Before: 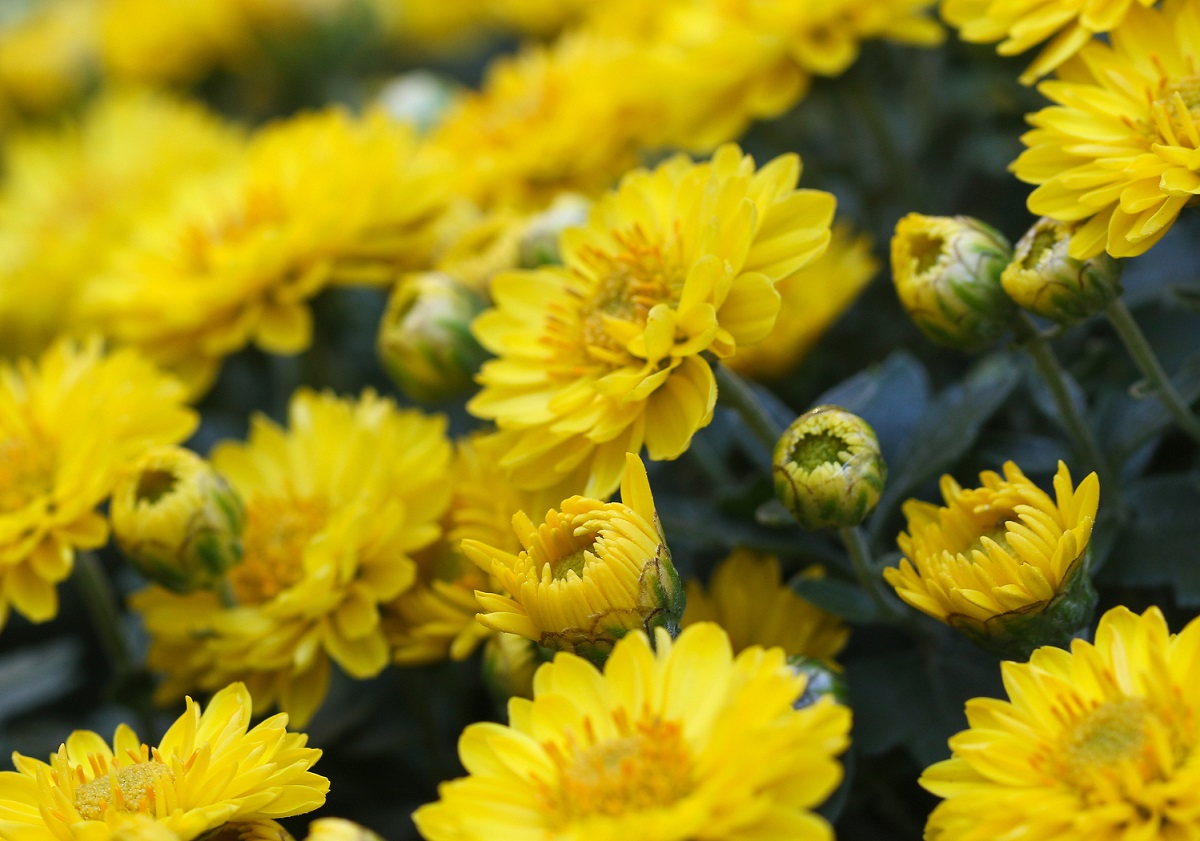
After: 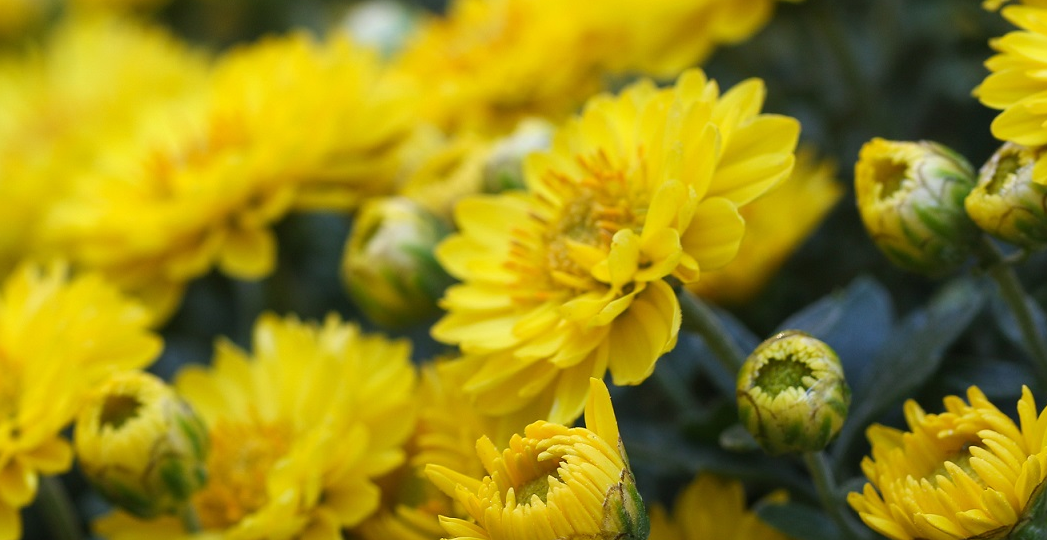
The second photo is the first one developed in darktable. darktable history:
crop: left 3.039%, top 8.92%, right 9.662%, bottom 26.814%
